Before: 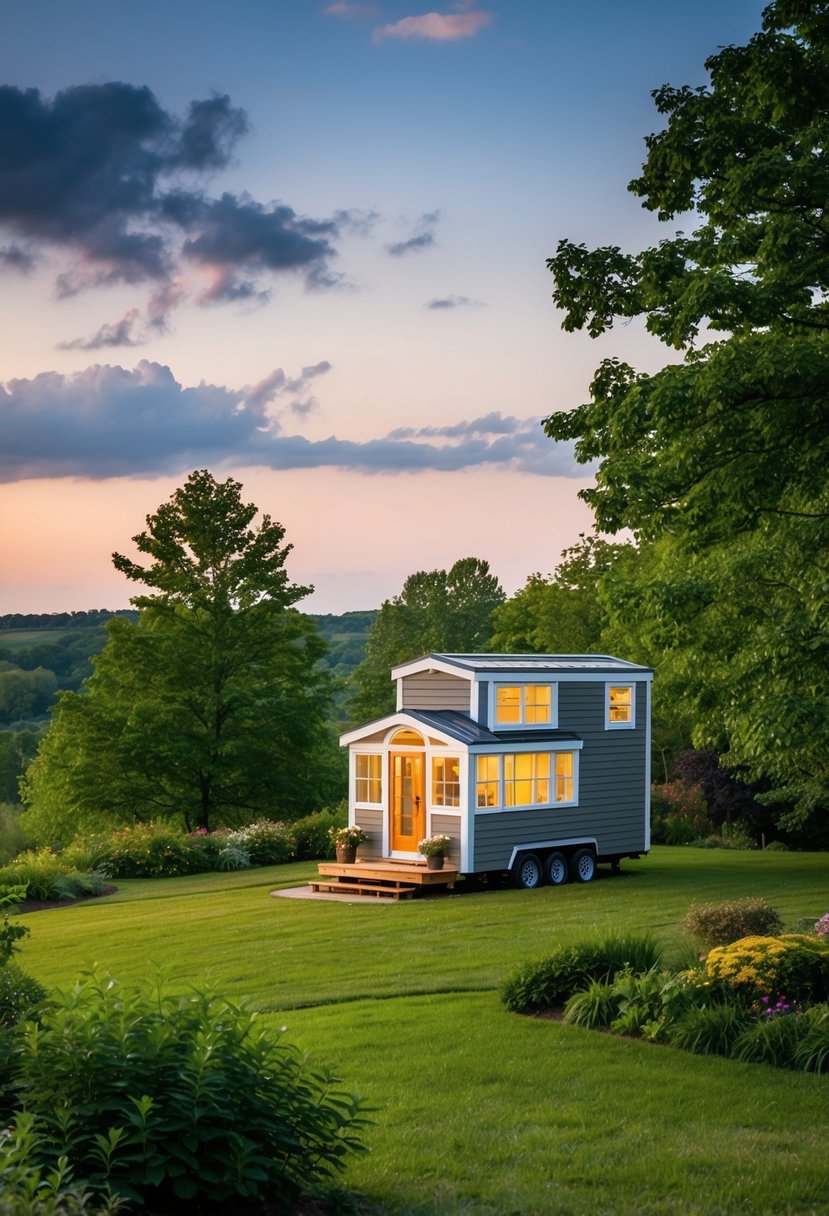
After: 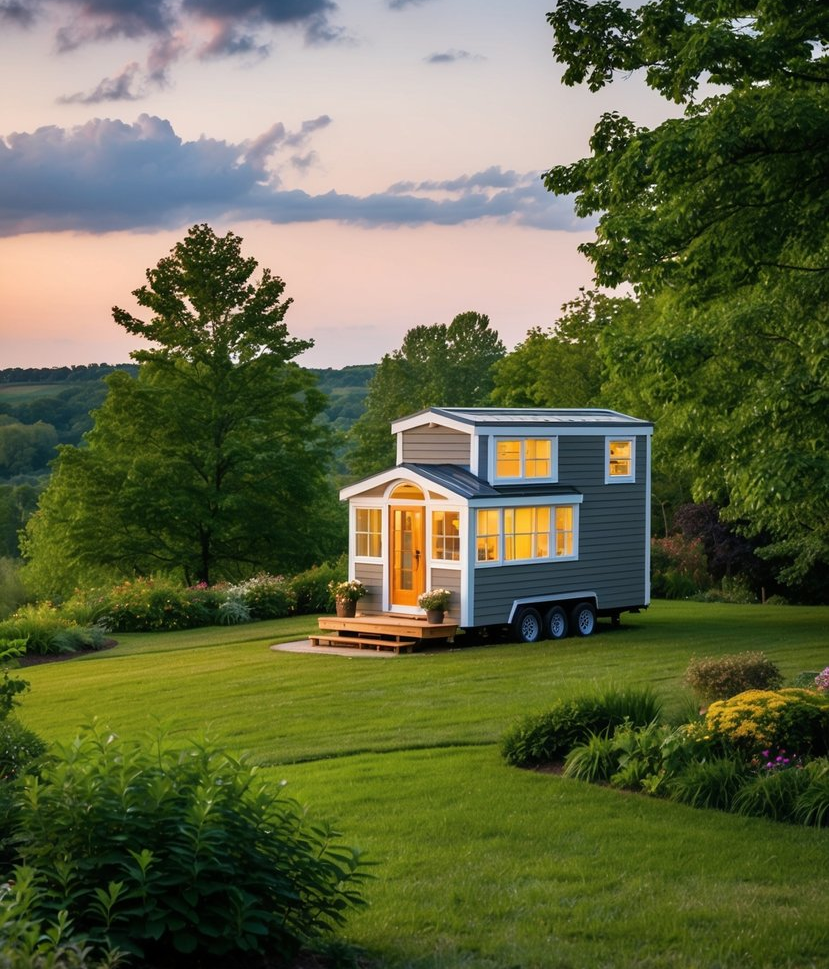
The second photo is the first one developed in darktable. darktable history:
crop and rotate: top 20.282%
